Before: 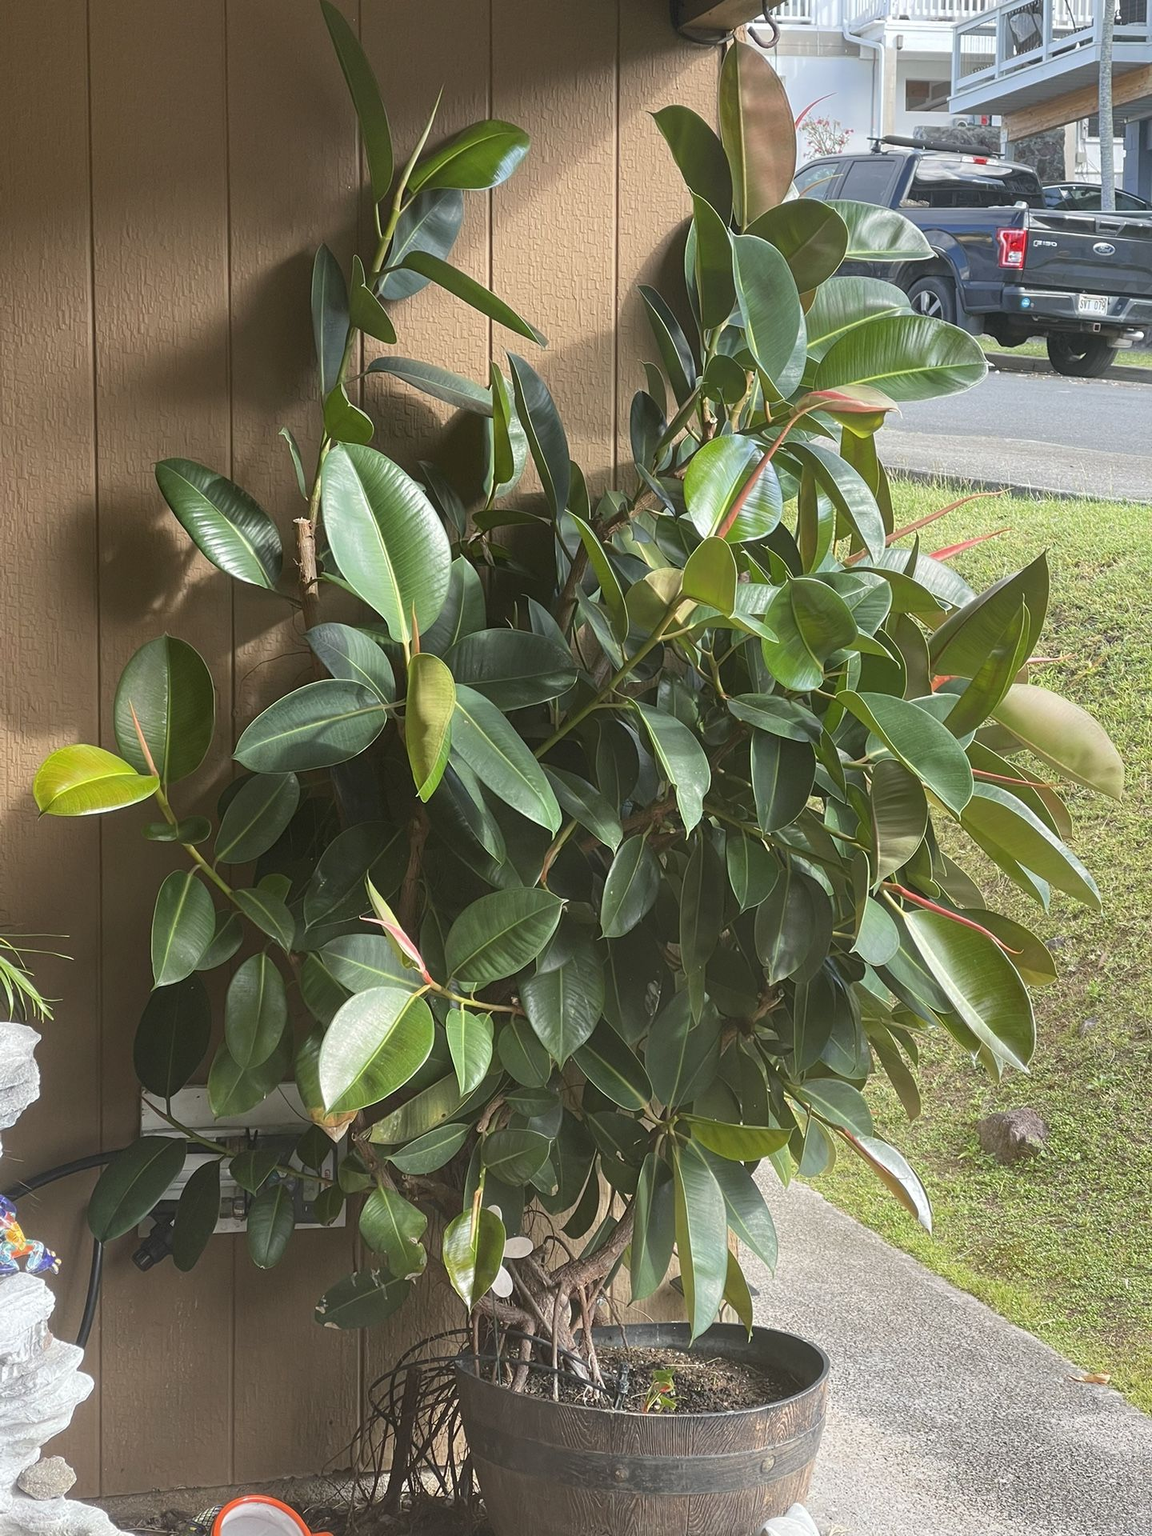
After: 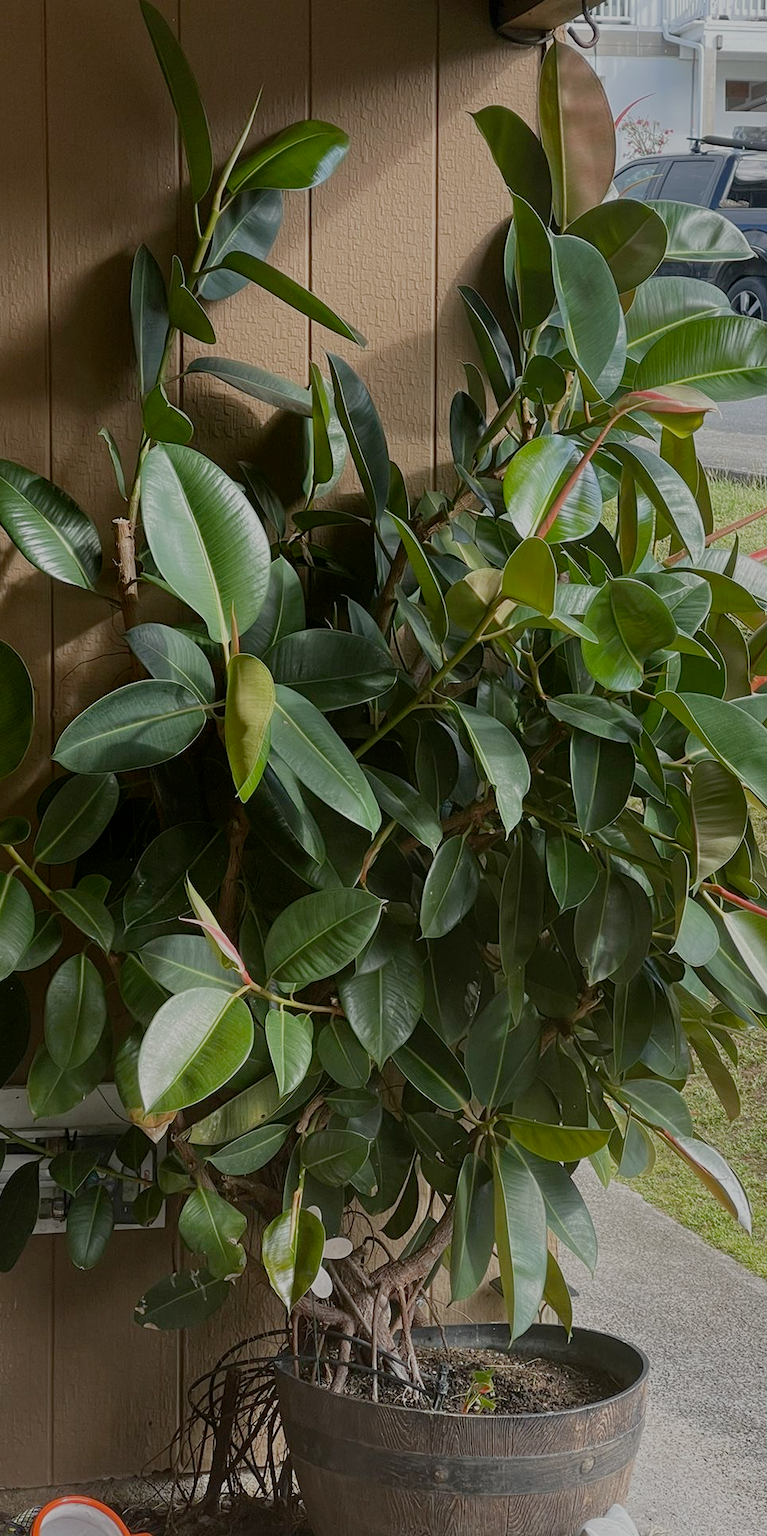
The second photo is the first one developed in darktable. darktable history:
exposure: black level correction 0.009, exposure -0.678 EV, compensate exposure bias true, compensate highlight preservation false
crop and rotate: left 15.721%, right 17.675%
filmic rgb: middle gray luminance 18.43%, black relative exposure -11.15 EV, white relative exposure 3.7 EV, target black luminance 0%, hardness 5.87, latitude 57.59%, contrast 0.965, shadows ↔ highlights balance 49.72%, preserve chrominance no, color science v3 (2019), use custom middle-gray values true
contrast brightness saturation: saturation -0.067
